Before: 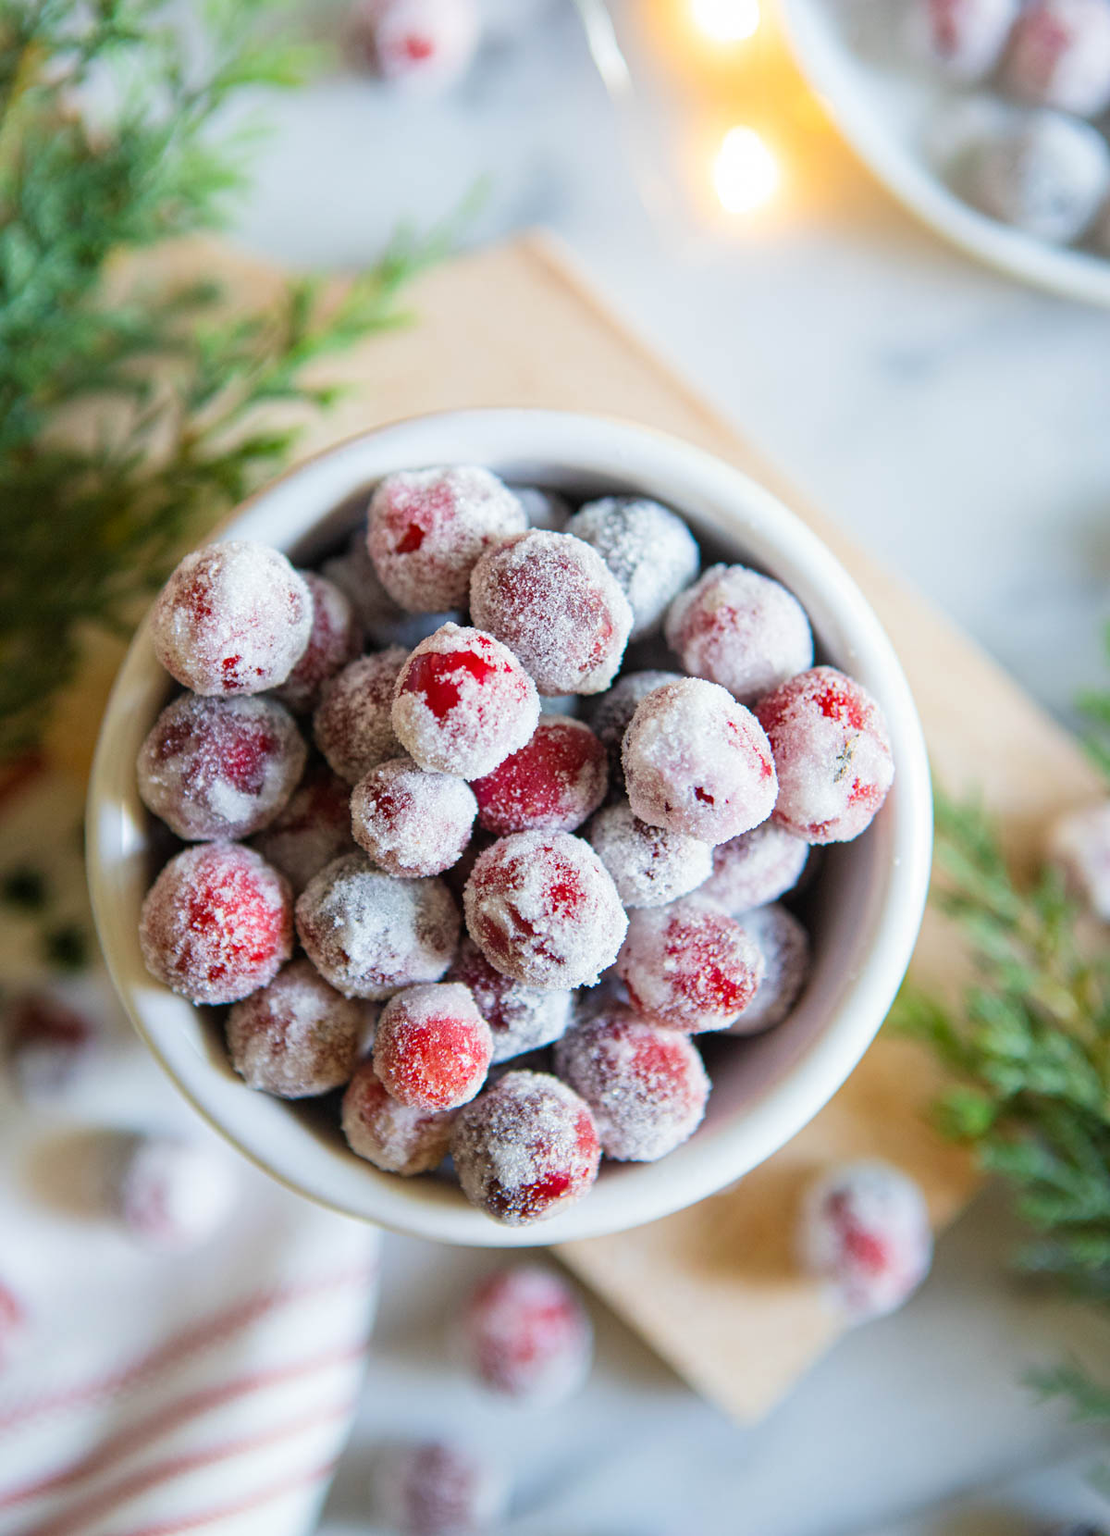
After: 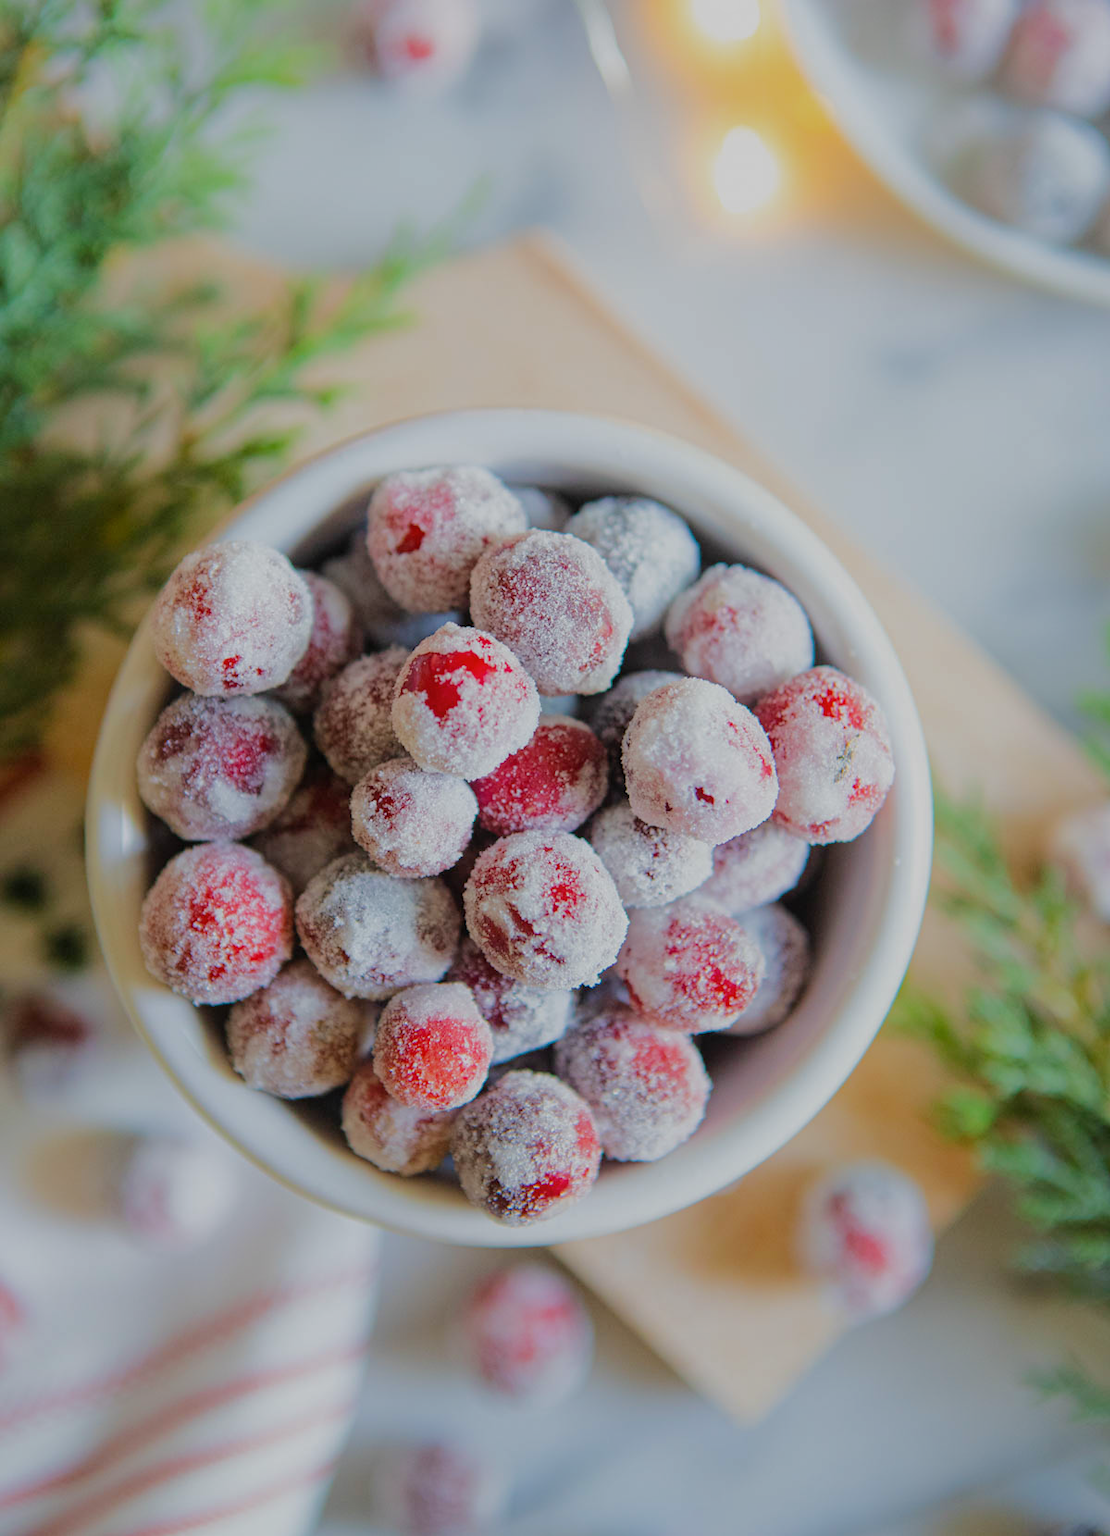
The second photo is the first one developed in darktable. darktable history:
contrast equalizer: octaves 7, y [[0.5, 0.5, 0.478, 0.5, 0.5, 0.5], [0.5 ×6], [0.5 ×6], [0 ×6], [0 ×6]]
exposure: exposure 0.205 EV, compensate highlight preservation false
shadows and highlights: shadows 12.65, white point adjustment 1.33, highlights -0.911, soften with gaussian
tone equalizer: -8 EV -0.031 EV, -7 EV 0.012 EV, -6 EV -0.007 EV, -5 EV 0.007 EV, -4 EV -0.035 EV, -3 EV -0.241 EV, -2 EV -0.681 EV, -1 EV -0.962 EV, +0 EV -0.992 EV, edges refinement/feathering 500, mask exposure compensation -1.57 EV, preserve details no
